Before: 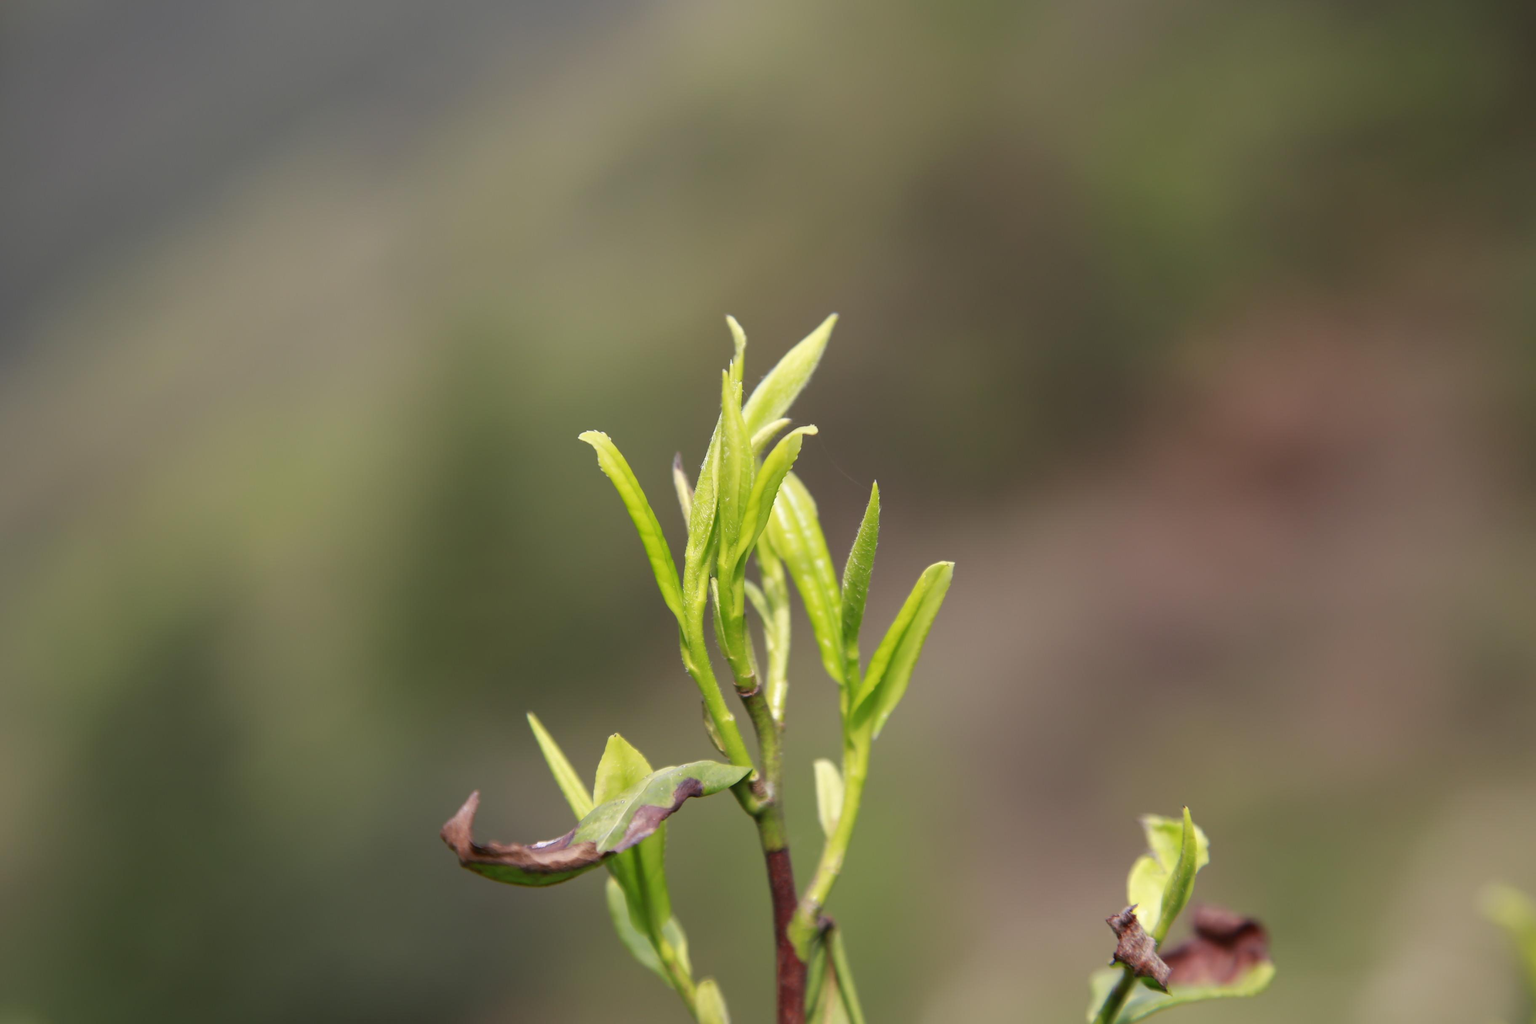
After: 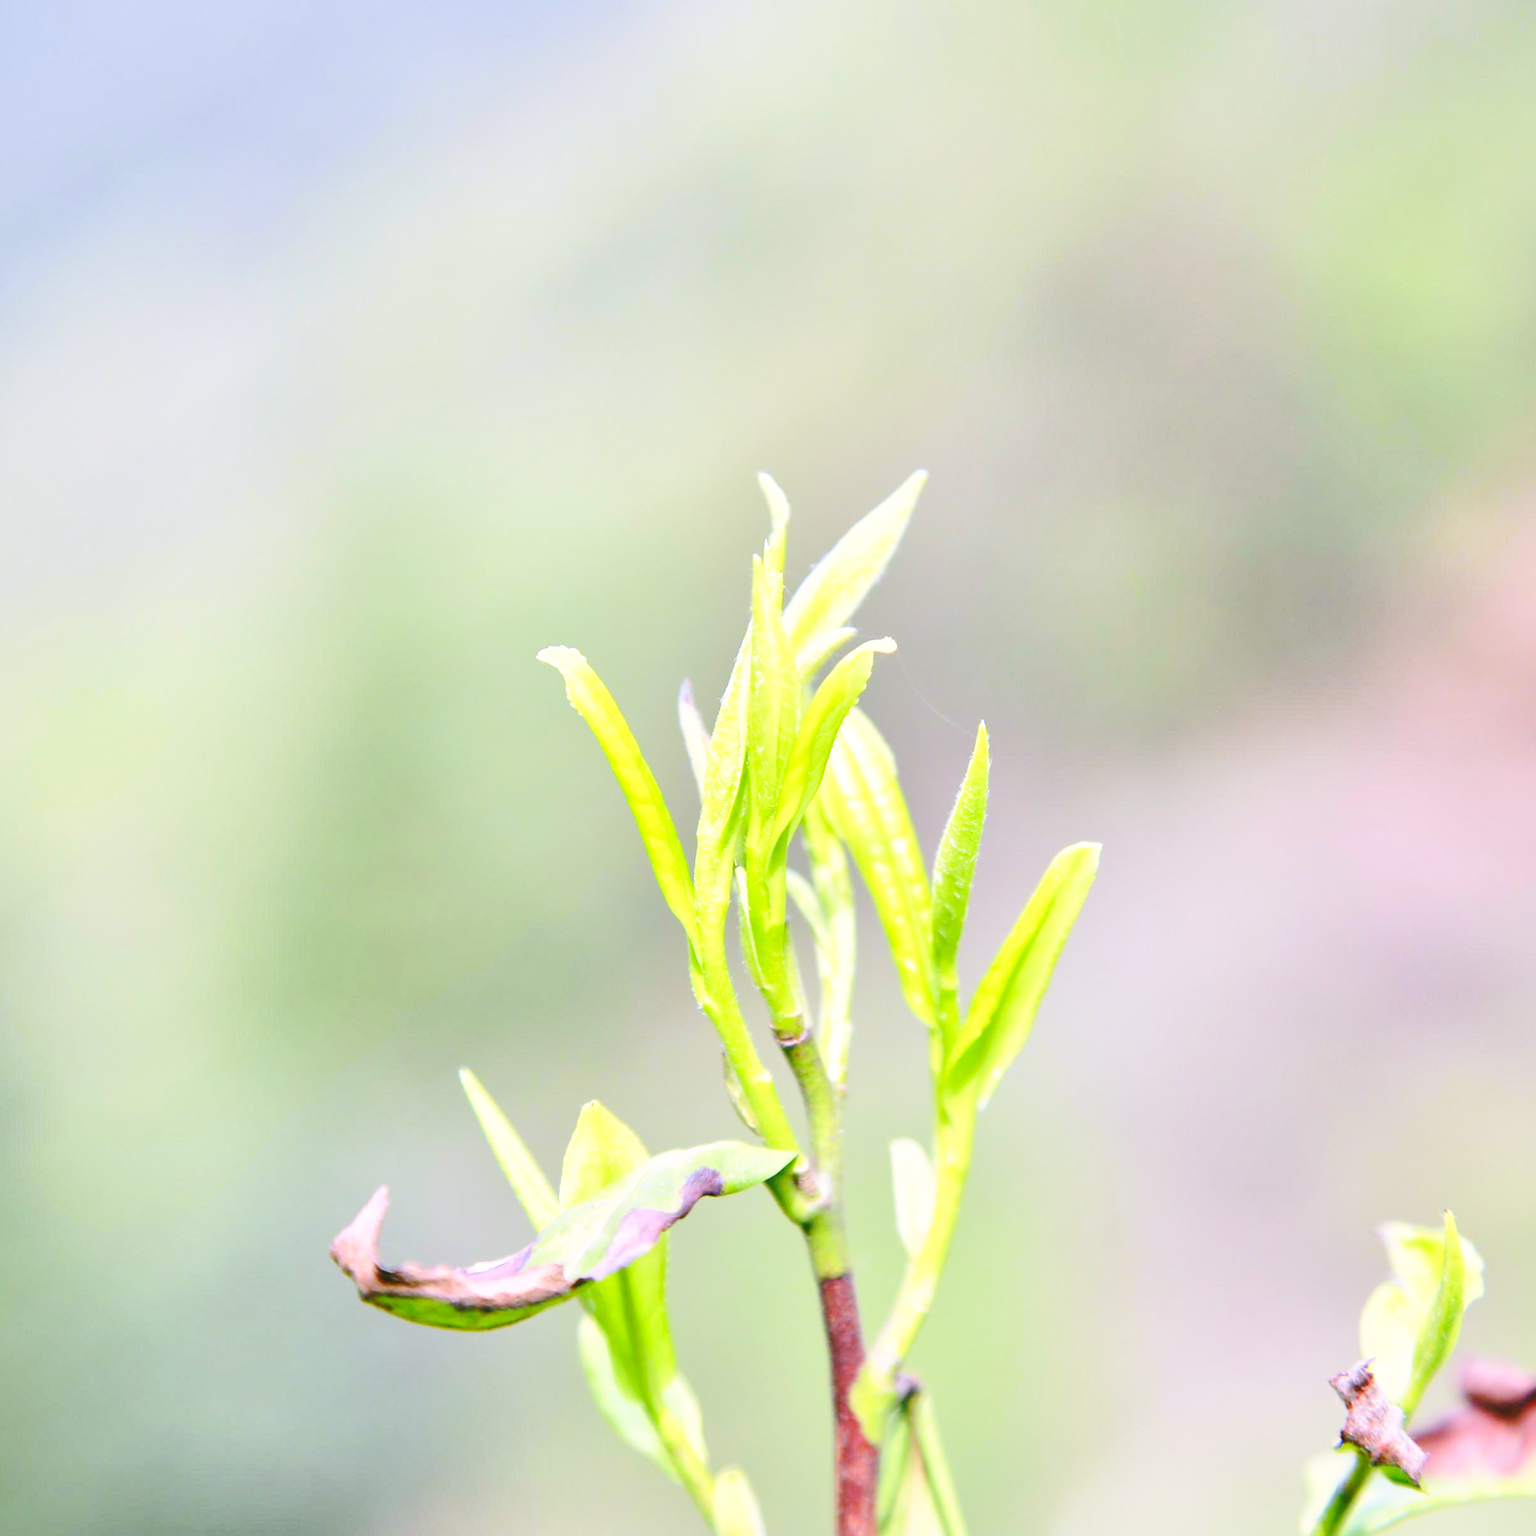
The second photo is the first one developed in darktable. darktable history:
base curve: curves: ch0 [(0, 0) (0.032, 0.037) (0.105, 0.228) (0.435, 0.76) (0.856, 0.983) (1, 1)], preserve colors none
exposure: compensate exposure bias true, compensate highlight preservation false
local contrast: mode bilateral grid, contrast 100, coarseness 100, detail 108%, midtone range 0.2
tone equalizer: -7 EV 0.15 EV, -6 EV 0.6 EV, -5 EV 1.15 EV, -4 EV 1.33 EV, -3 EV 1.15 EV, -2 EV 0.6 EV, -1 EV 0.15 EV, mask exposure compensation -0.5 EV
crop and rotate: left 14.385%, right 18.948%
contrast brightness saturation: contrast 0.2, brightness 0.15, saturation 0.14
color correction: highlights a* 4.02, highlights b* 4.98, shadows a* -7.55, shadows b* 4.98
white balance: red 0.871, blue 1.249
